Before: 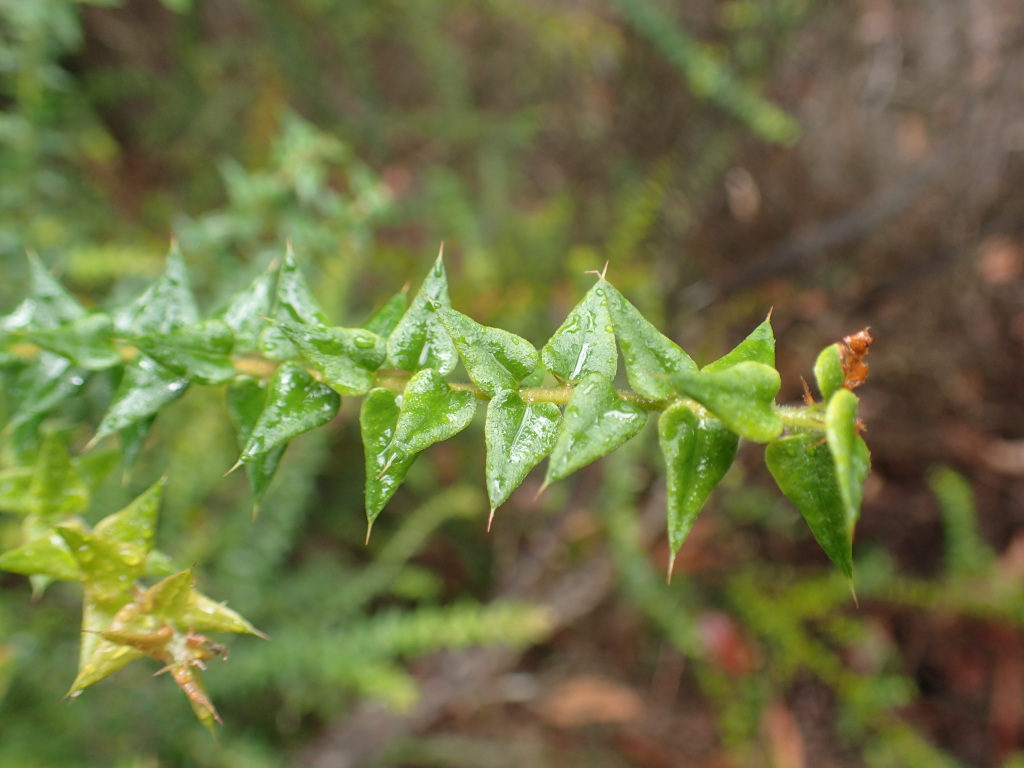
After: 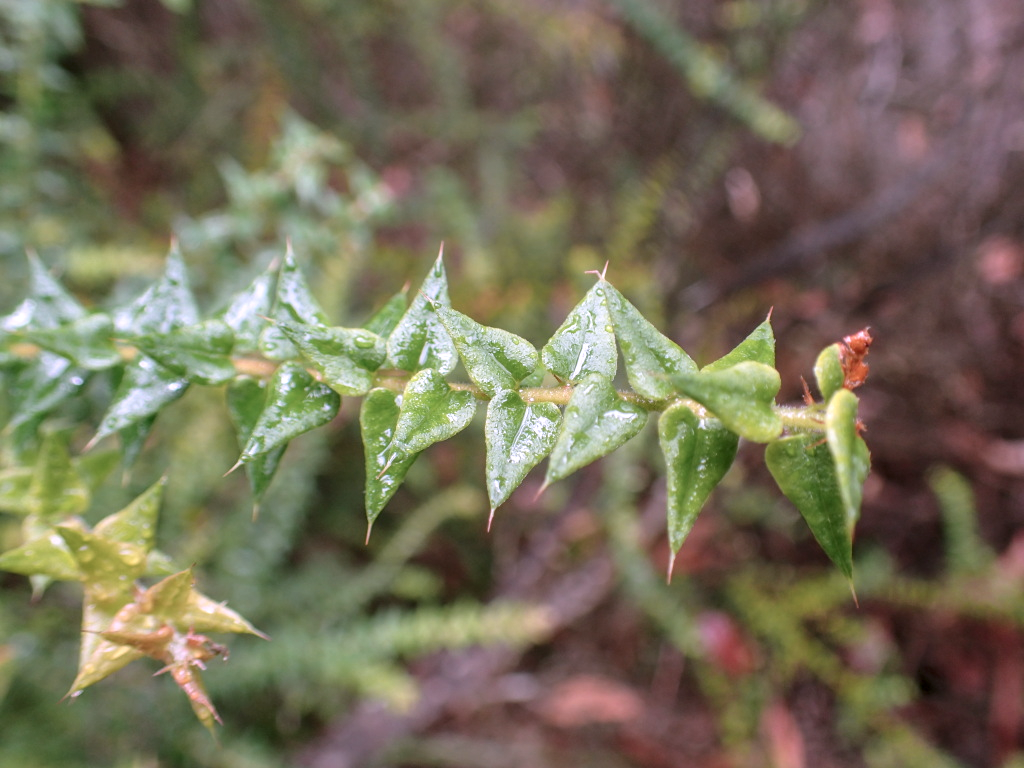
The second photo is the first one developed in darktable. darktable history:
color correction: highlights a* 15.03, highlights b* -25.07
local contrast: on, module defaults
